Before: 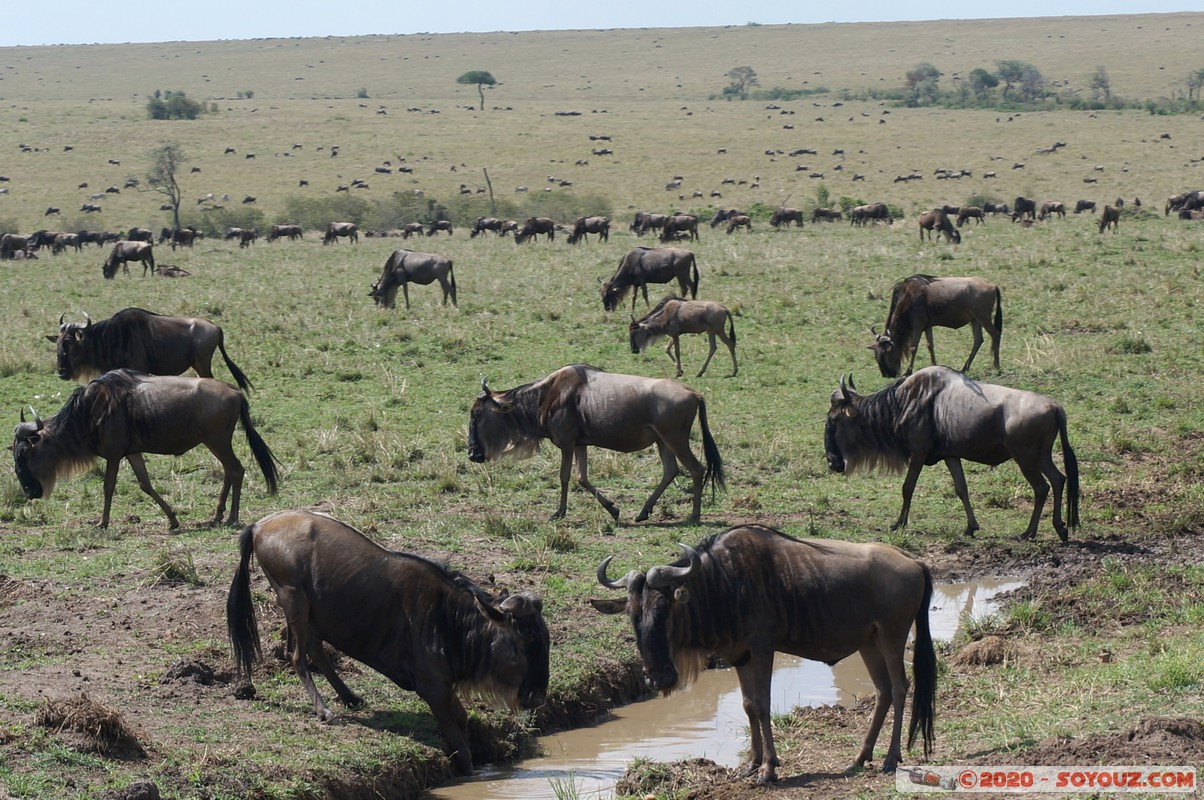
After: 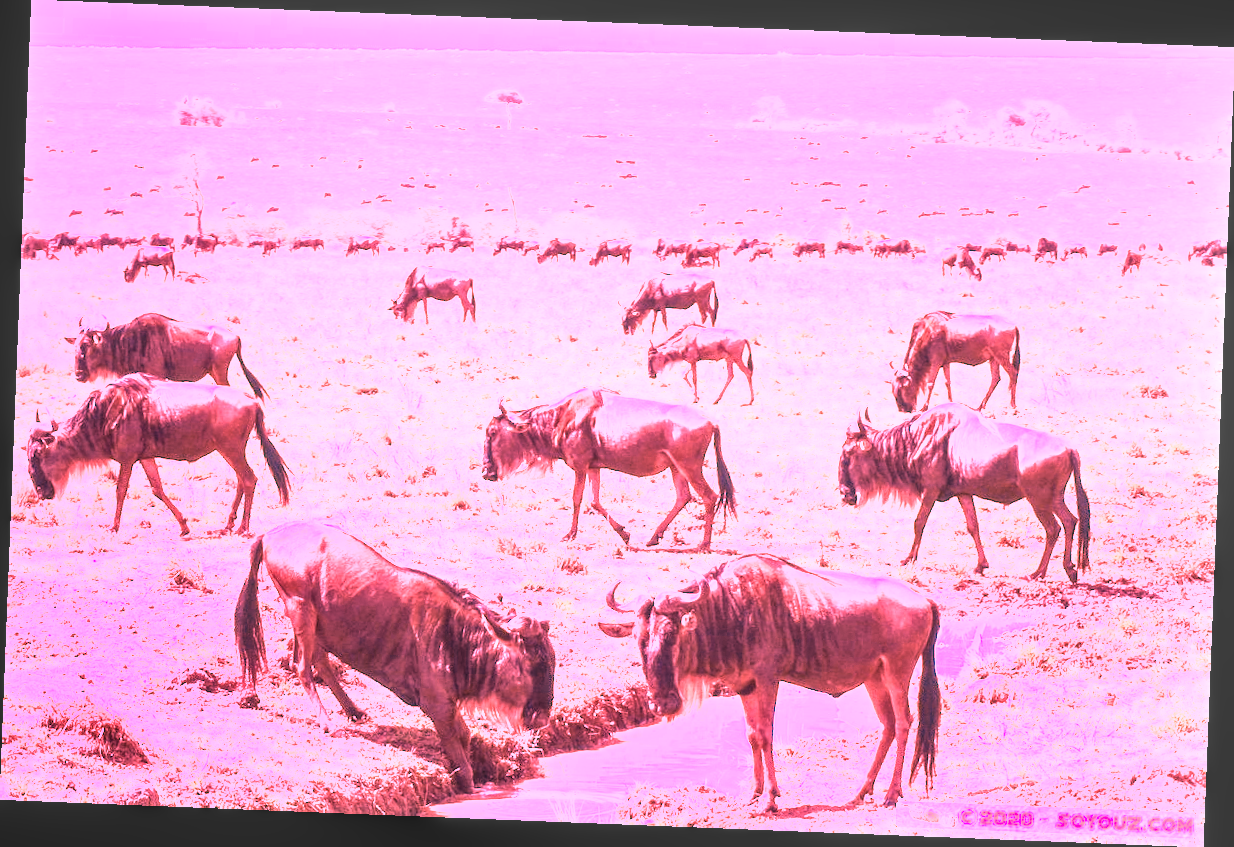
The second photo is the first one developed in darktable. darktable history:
local contrast: highlights 61%, detail 143%, midtone range 0.428
exposure: black level correction 0.001, exposure 1 EV, compensate highlight preservation false
rotate and perspective: rotation 2.27°, automatic cropping off
shadows and highlights: shadows 4.1, highlights -17.6, soften with gaussian
color balance: input saturation 80.07%
white balance: red 4.26, blue 1.802
